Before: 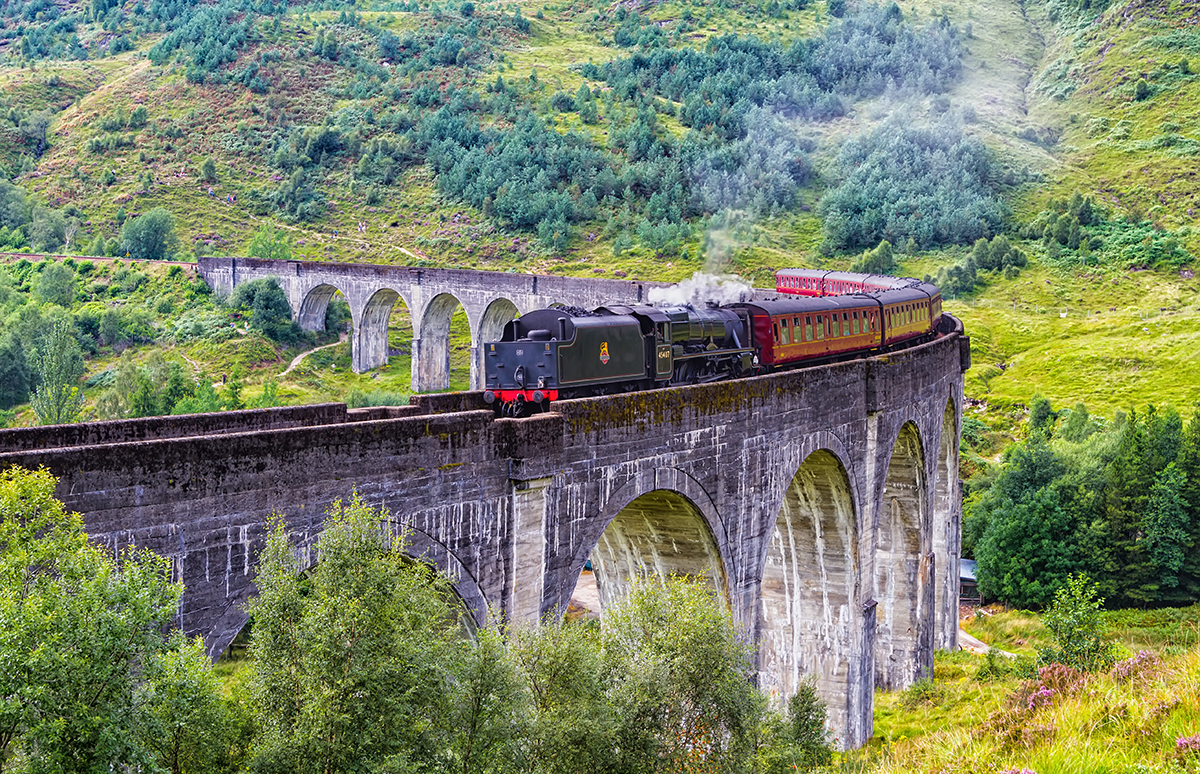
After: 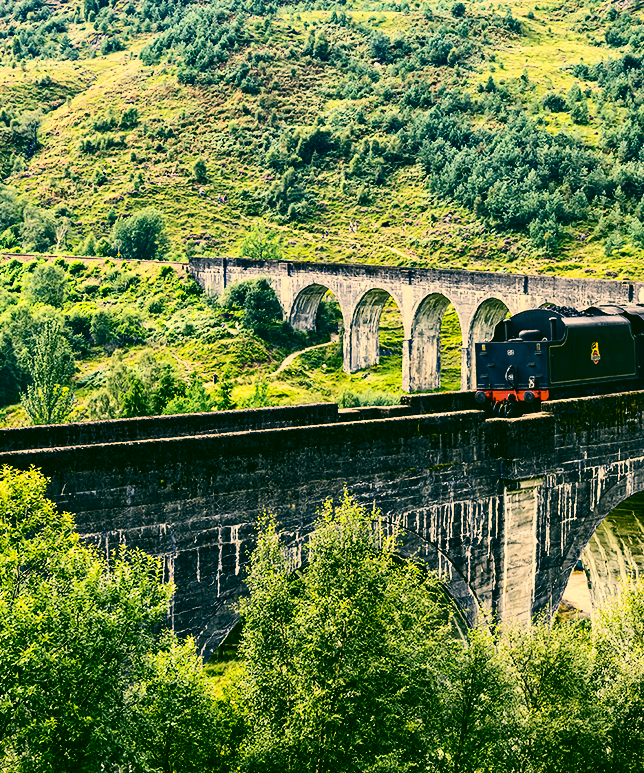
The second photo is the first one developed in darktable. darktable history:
exposure: exposure -0.154 EV, compensate highlight preservation false
color correction: highlights a* 5.66, highlights b* 33.74, shadows a* -26.07, shadows b* 3.89
crop: left 0.767%, right 45.54%, bottom 0.081%
contrast brightness saturation: contrast 0.492, saturation -0.096
